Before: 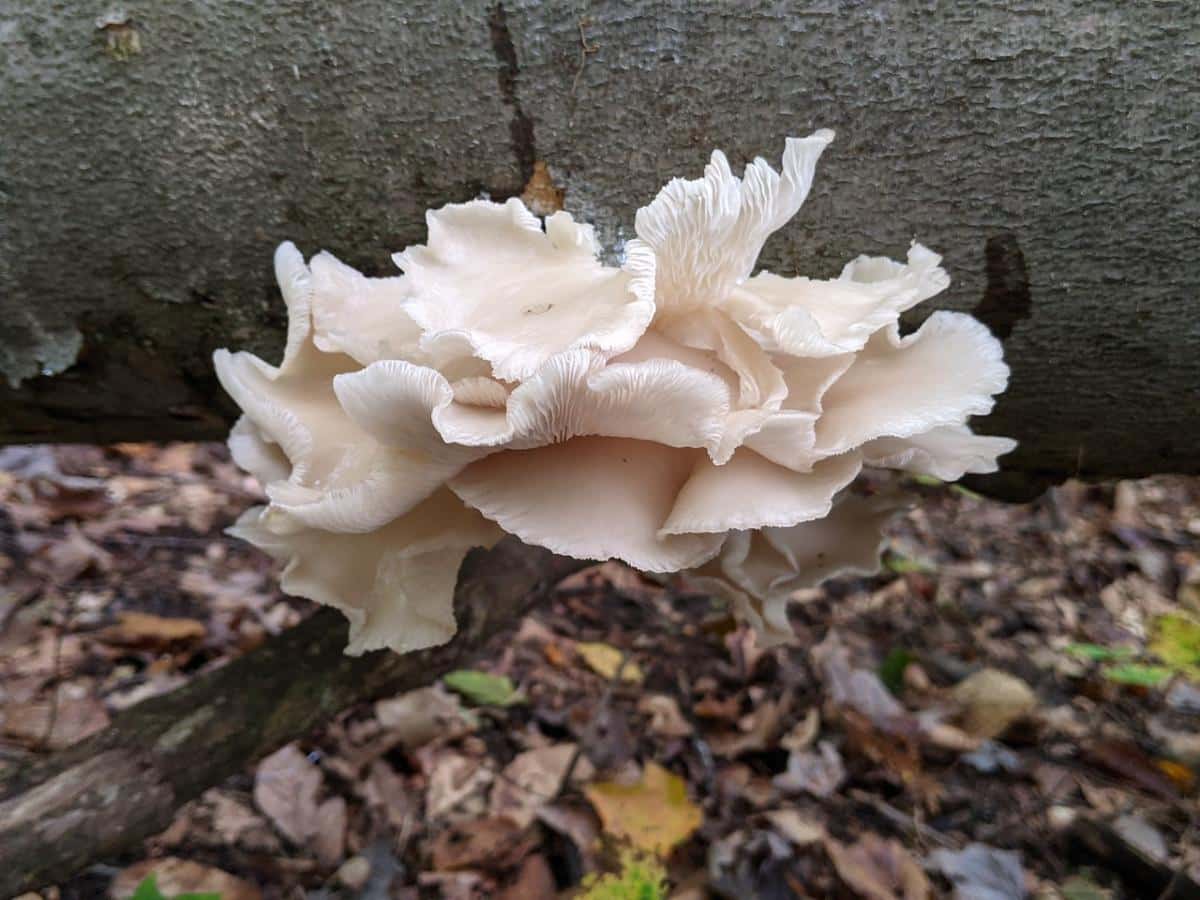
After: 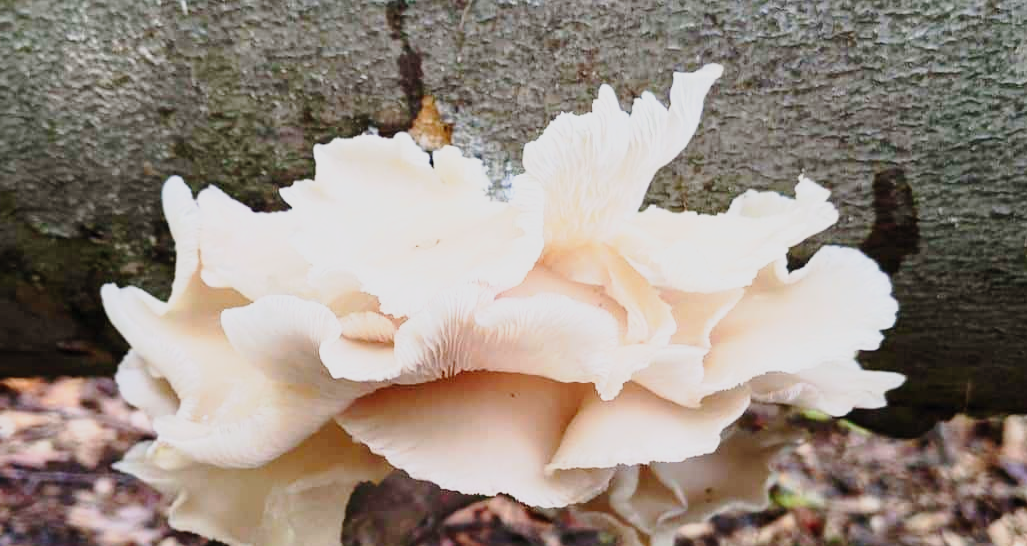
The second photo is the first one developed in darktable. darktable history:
crop and rotate: left 9.383%, top 7.285%, right 4.965%, bottom 31.981%
tone curve: curves: ch0 [(0.003, 0.003) (0.104, 0.069) (0.236, 0.218) (0.401, 0.443) (0.495, 0.55) (0.625, 0.67) (0.819, 0.841) (0.96, 0.899)]; ch1 [(0, 0) (0.161, 0.092) (0.37, 0.302) (0.424, 0.402) (0.45, 0.466) (0.495, 0.506) (0.573, 0.571) (0.638, 0.641) (0.751, 0.741) (1, 1)]; ch2 [(0, 0) (0.352, 0.403) (0.466, 0.443) (0.524, 0.501) (0.56, 0.556) (1, 1)], preserve colors none
contrast brightness saturation: contrast 0.243, brightness 0.262, saturation 0.371
